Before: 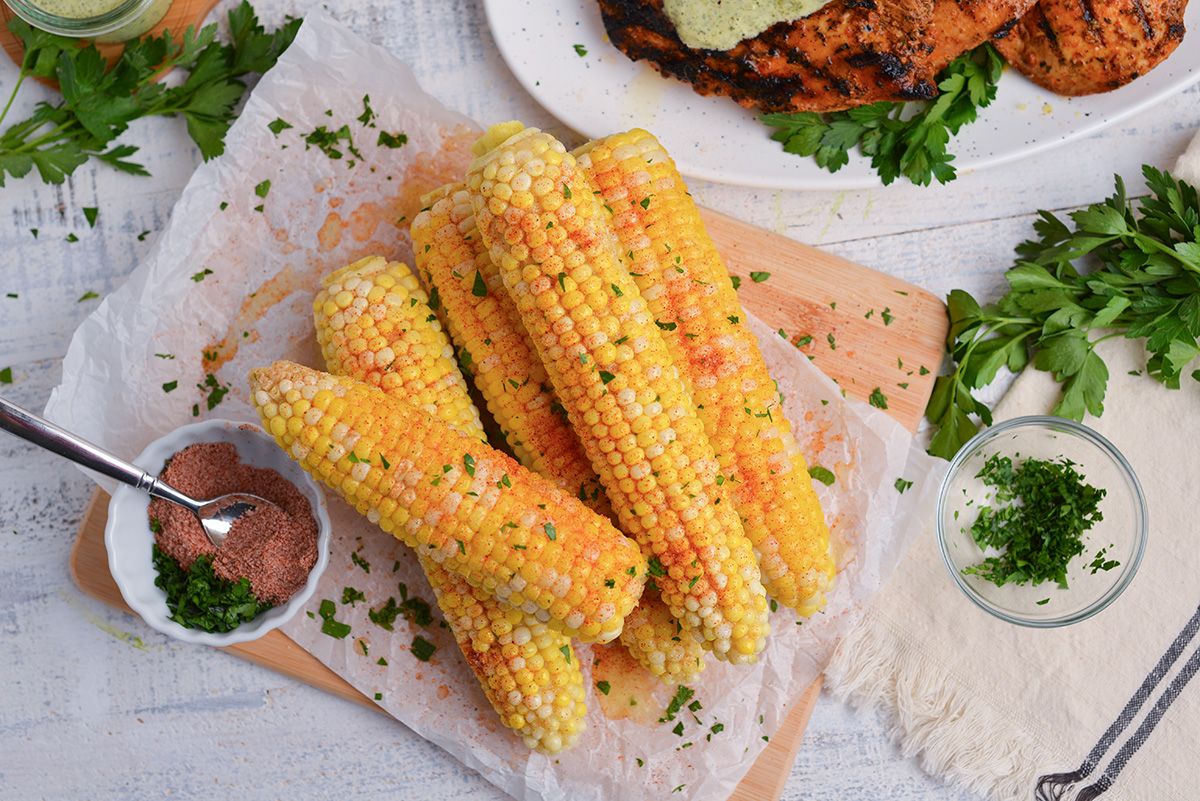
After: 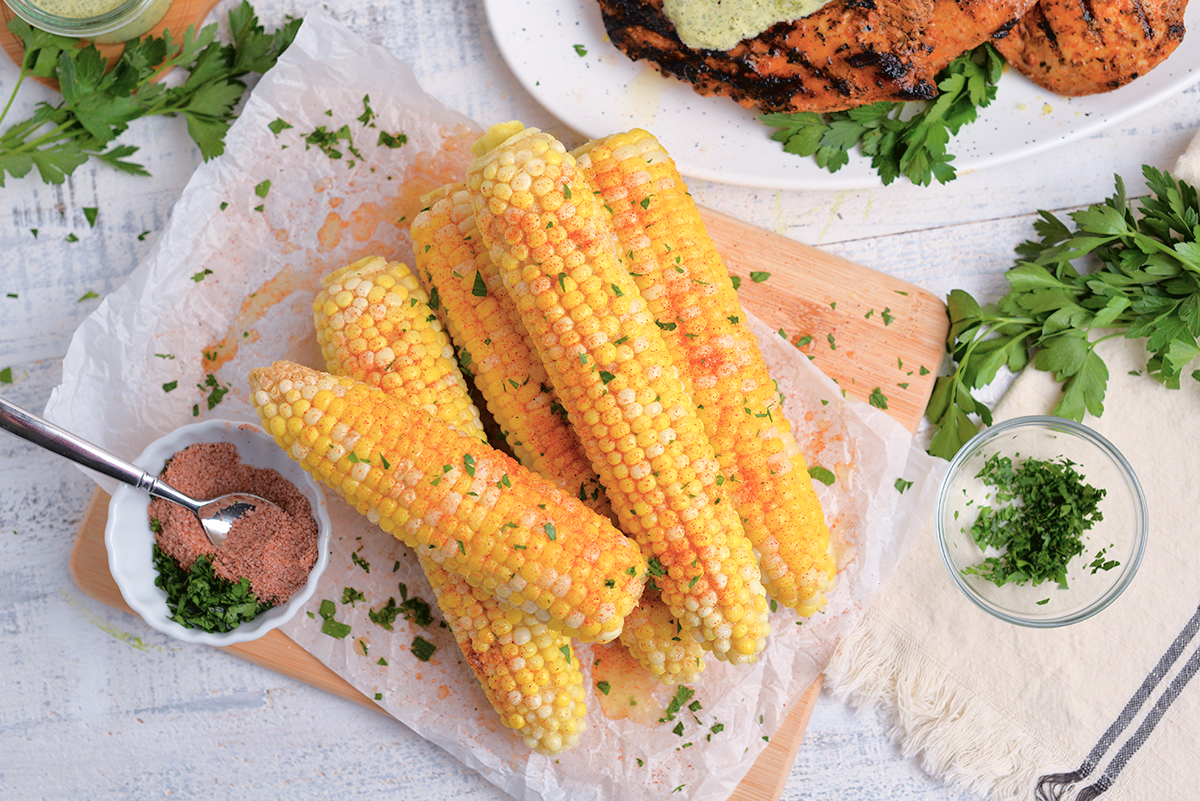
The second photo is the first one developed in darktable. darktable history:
tone curve: curves: ch0 [(0, 0) (0.003, 0.03) (0.011, 0.03) (0.025, 0.033) (0.044, 0.038) (0.069, 0.057) (0.1, 0.109) (0.136, 0.174) (0.177, 0.243) (0.224, 0.313) (0.277, 0.391) (0.335, 0.464) (0.399, 0.515) (0.468, 0.563) (0.543, 0.616) (0.623, 0.679) (0.709, 0.766) (0.801, 0.865) (0.898, 0.948) (1, 1)], color space Lab, independent channels, preserve colors none
